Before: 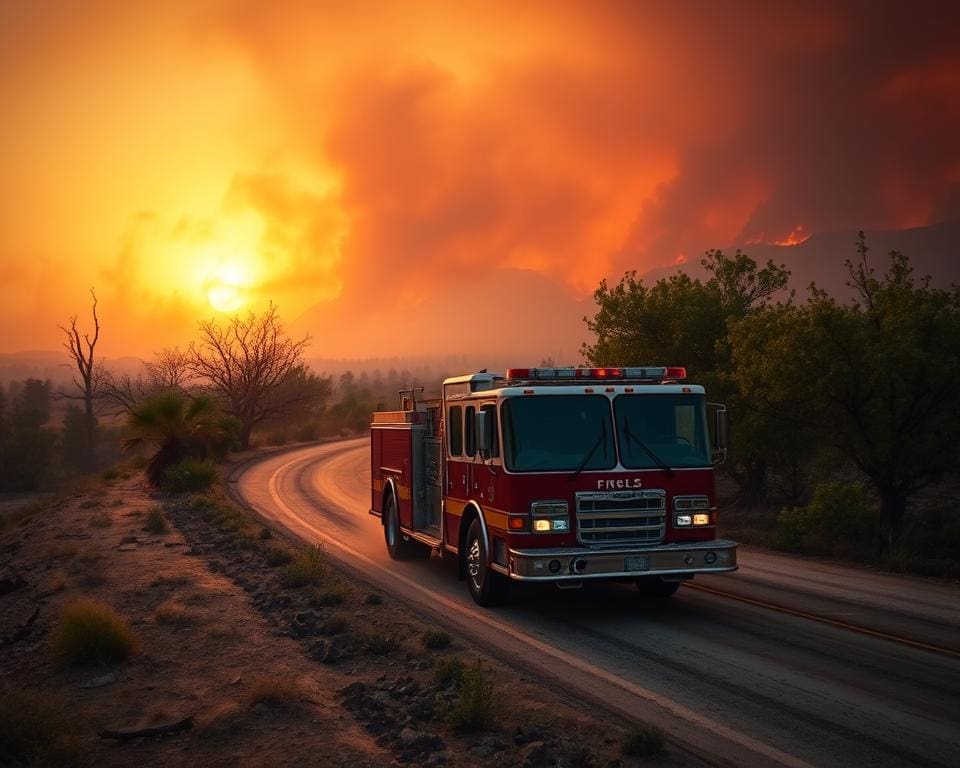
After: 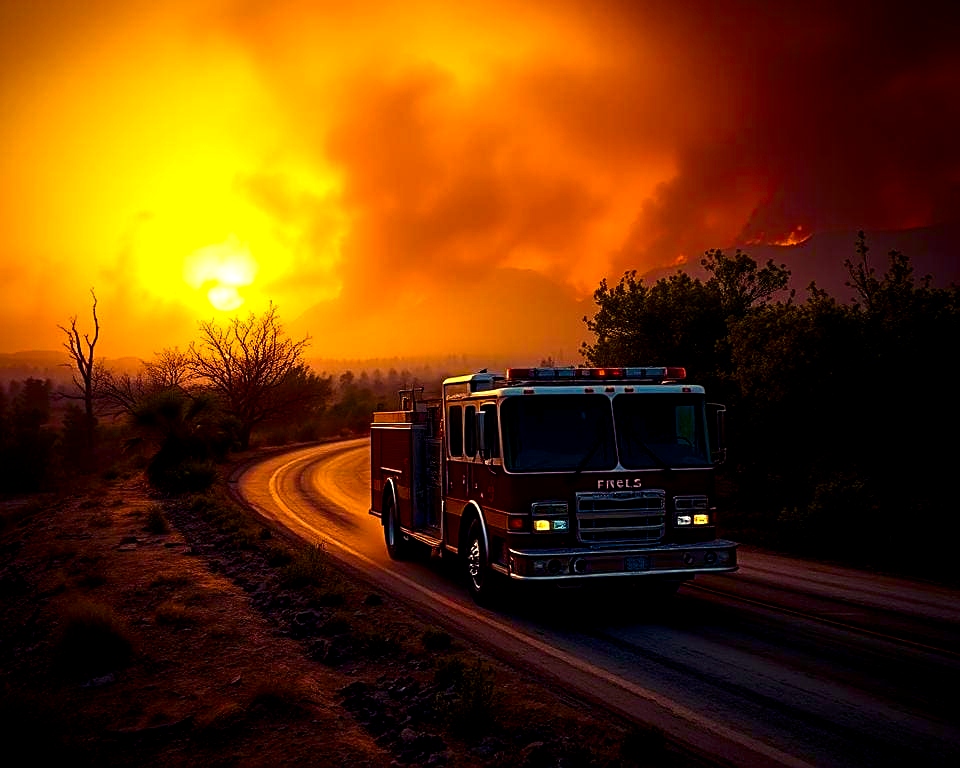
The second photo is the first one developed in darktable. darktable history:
sharpen: on, module defaults
contrast brightness saturation: contrast 0.07, brightness -0.126, saturation 0.05
color balance rgb: shadows lift › luminance -21.36%, shadows lift › chroma 8.683%, shadows lift › hue 284.53°, highlights gain › chroma 3.004%, highlights gain › hue 78.1°, linear chroma grading › global chroma 14.768%, perceptual saturation grading › global saturation 30.423%, global vibrance 25.097%, contrast 9.996%
color zones: curves: ch0 [(0, 0.558) (0.143, 0.559) (0.286, 0.529) (0.429, 0.505) (0.571, 0.5) (0.714, 0.5) (0.857, 0.5) (1, 0.558)]; ch1 [(0, 0.469) (0.01, 0.469) (0.12, 0.446) (0.248, 0.469) (0.5, 0.5) (0.748, 0.5) (0.99, 0.469) (1, 0.469)]
base curve: curves: ch0 [(0, 0) (0.297, 0.298) (1, 1)], preserve colors none
exposure: black level correction 0.01, exposure 0.011 EV, compensate highlight preservation false
